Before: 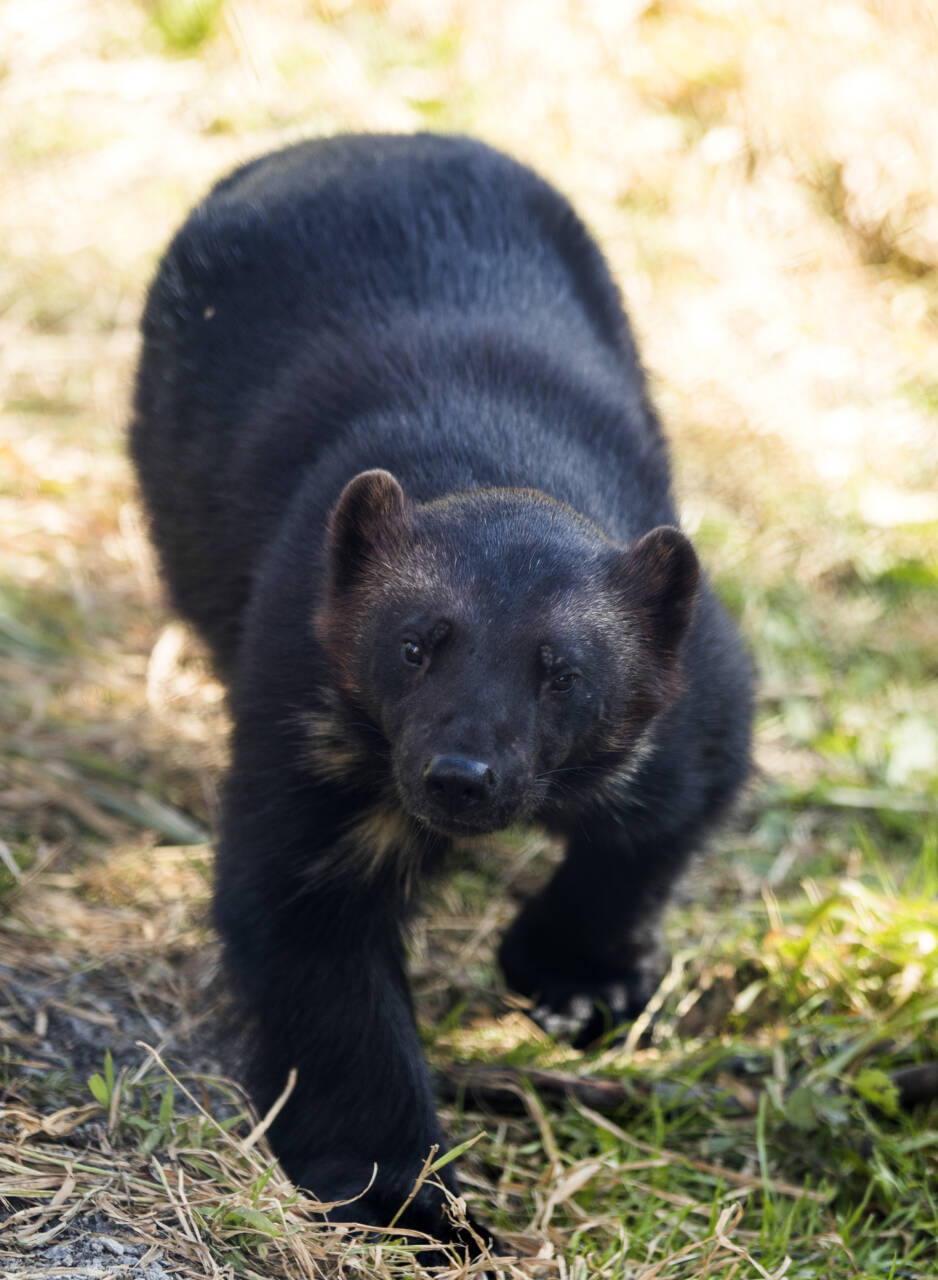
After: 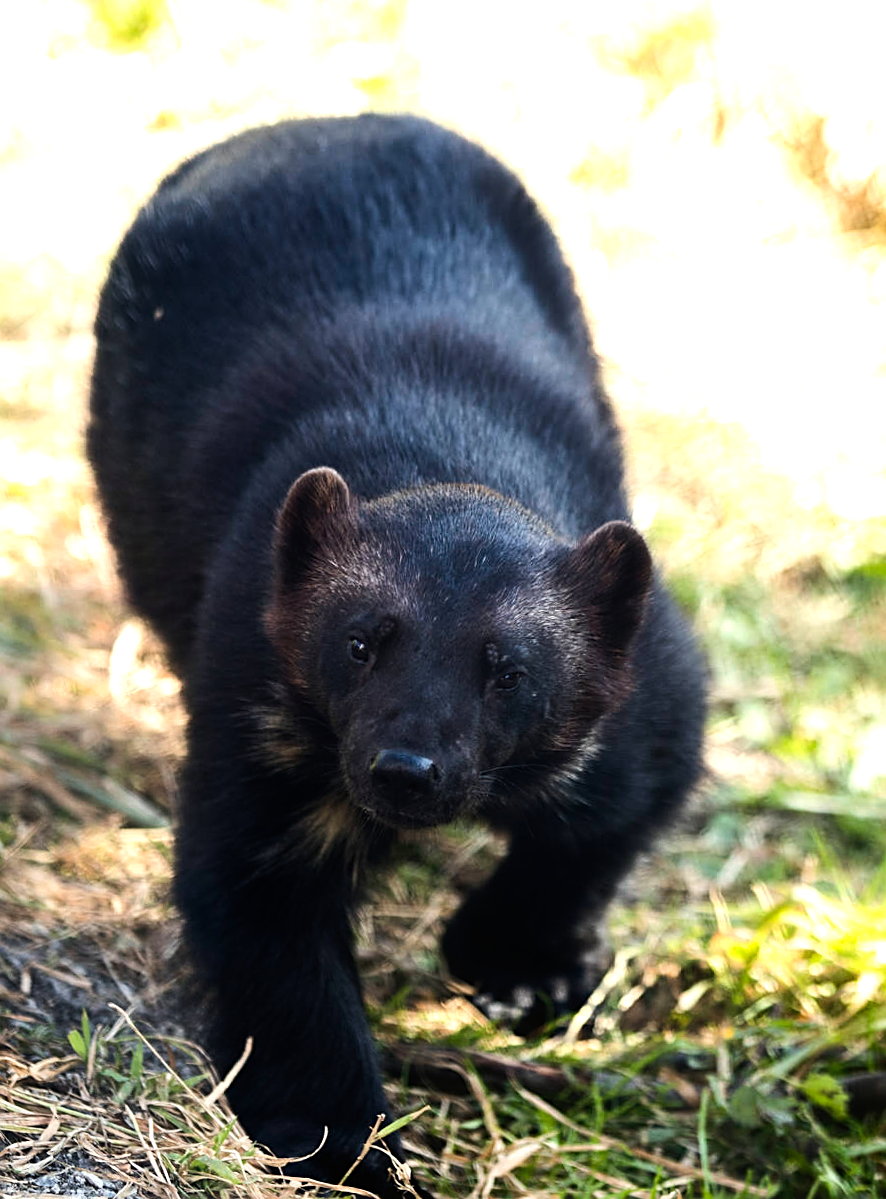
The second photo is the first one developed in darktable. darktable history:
tone equalizer: -8 EV -0.75 EV, -7 EV -0.7 EV, -6 EV -0.6 EV, -5 EV -0.4 EV, -3 EV 0.4 EV, -2 EV 0.6 EV, -1 EV 0.7 EV, +0 EV 0.75 EV, edges refinement/feathering 500, mask exposure compensation -1.57 EV, preserve details no
sharpen: on, module defaults
contrast equalizer: octaves 7, y [[0.6 ×6], [0.55 ×6], [0 ×6], [0 ×6], [0 ×6]], mix -0.2
rotate and perspective: rotation 0.062°, lens shift (vertical) 0.115, lens shift (horizontal) -0.133, crop left 0.047, crop right 0.94, crop top 0.061, crop bottom 0.94
